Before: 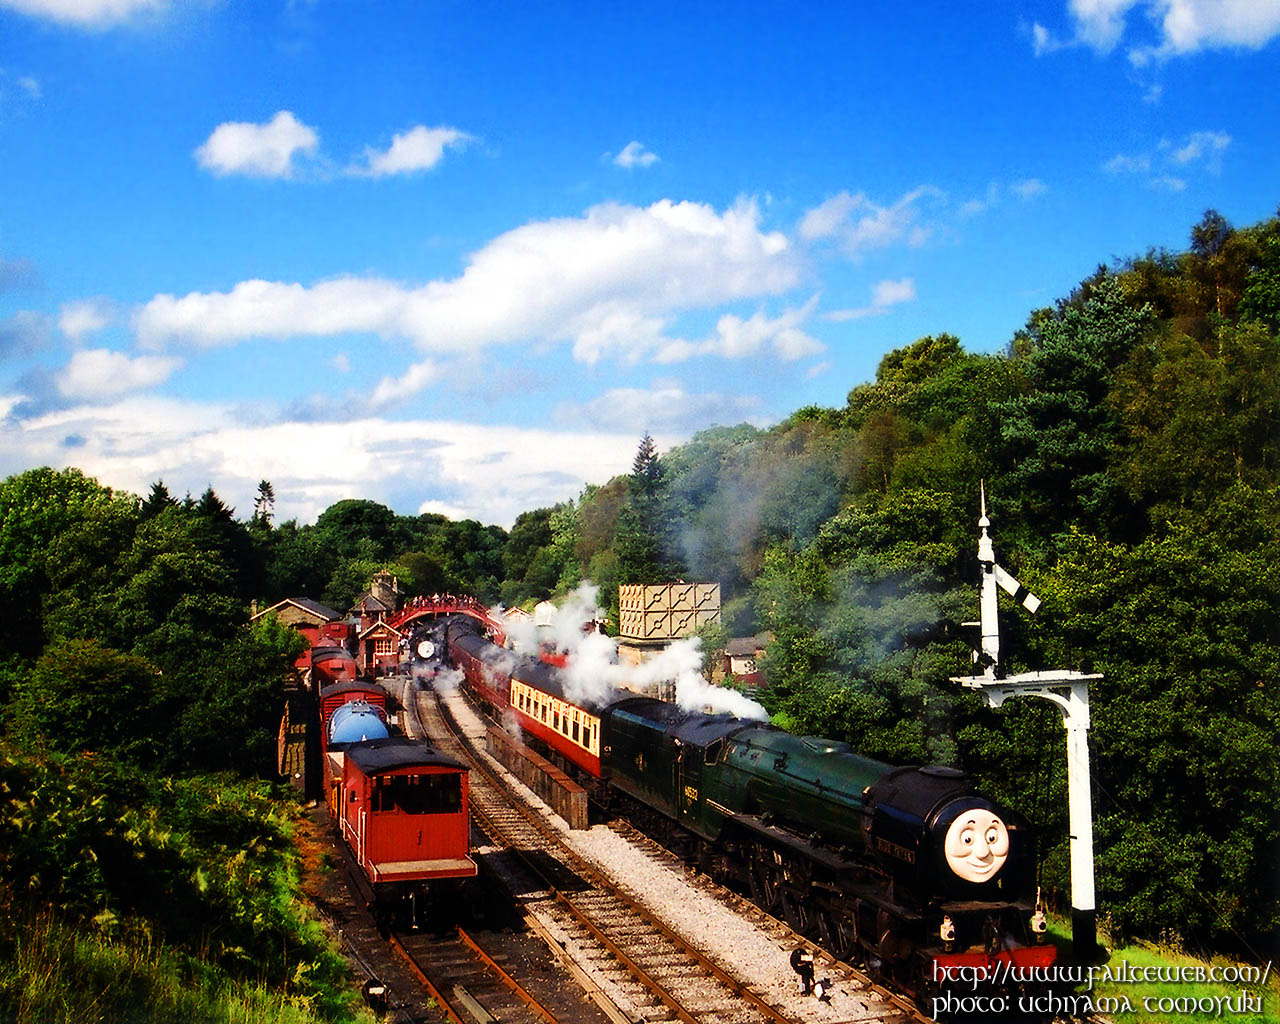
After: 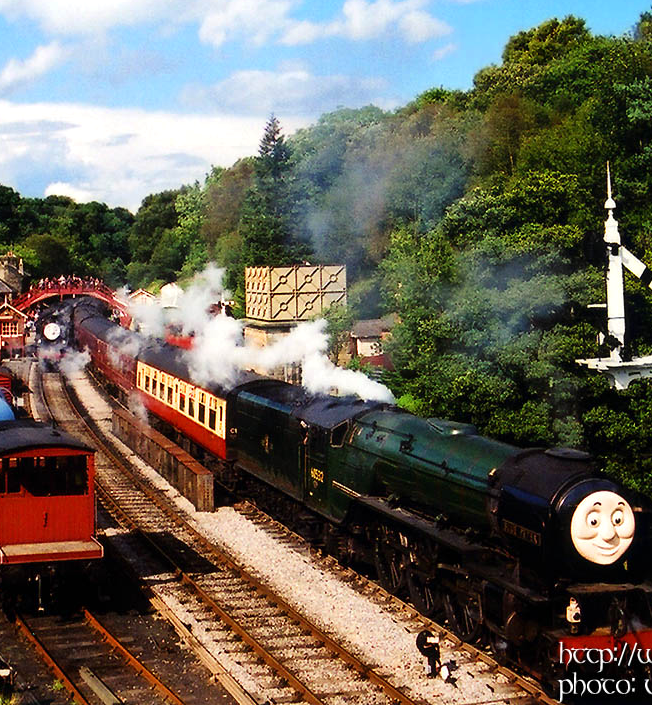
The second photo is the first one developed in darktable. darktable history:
levels: levels [0, 0.492, 0.984]
crop and rotate: left 29.237%, top 31.152%, right 19.807%
